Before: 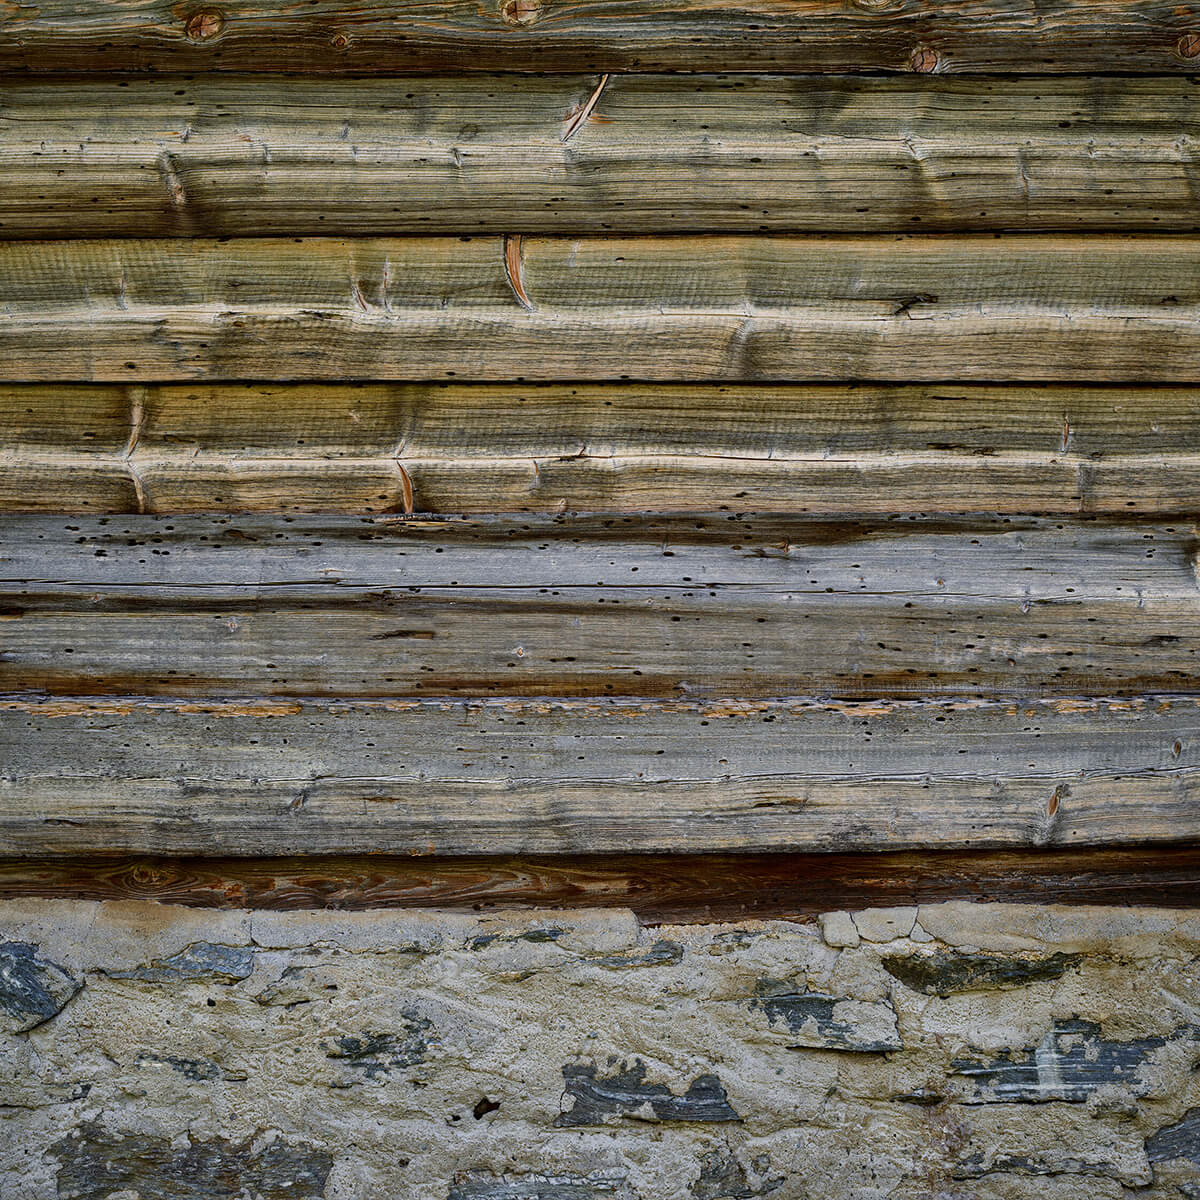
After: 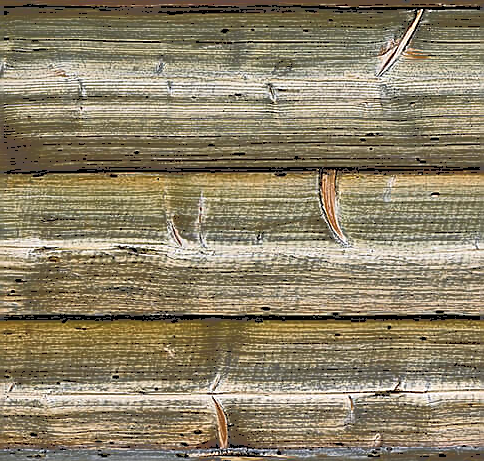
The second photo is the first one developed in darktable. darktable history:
crop: left 15.469%, top 5.427%, right 44.115%, bottom 56.076%
sharpen: radius 1.404, amount 1.234, threshold 0.669
local contrast: highlights 105%, shadows 103%, detail 119%, midtone range 0.2
tone curve: curves: ch0 [(0, 0) (0.003, 0.334) (0.011, 0.338) (0.025, 0.338) (0.044, 0.338) (0.069, 0.339) (0.1, 0.342) (0.136, 0.343) (0.177, 0.349) (0.224, 0.36) (0.277, 0.385) (0.335, 0.42) (0.399, 0.465) (0.468, 0.535) (0.543, 0.632) (0.623, 0.73) (0.709, 0.814) (0.801, 0.879) (0.898, 0.935) (1, 1)], color space Lab, independent channels, preserve colors none
